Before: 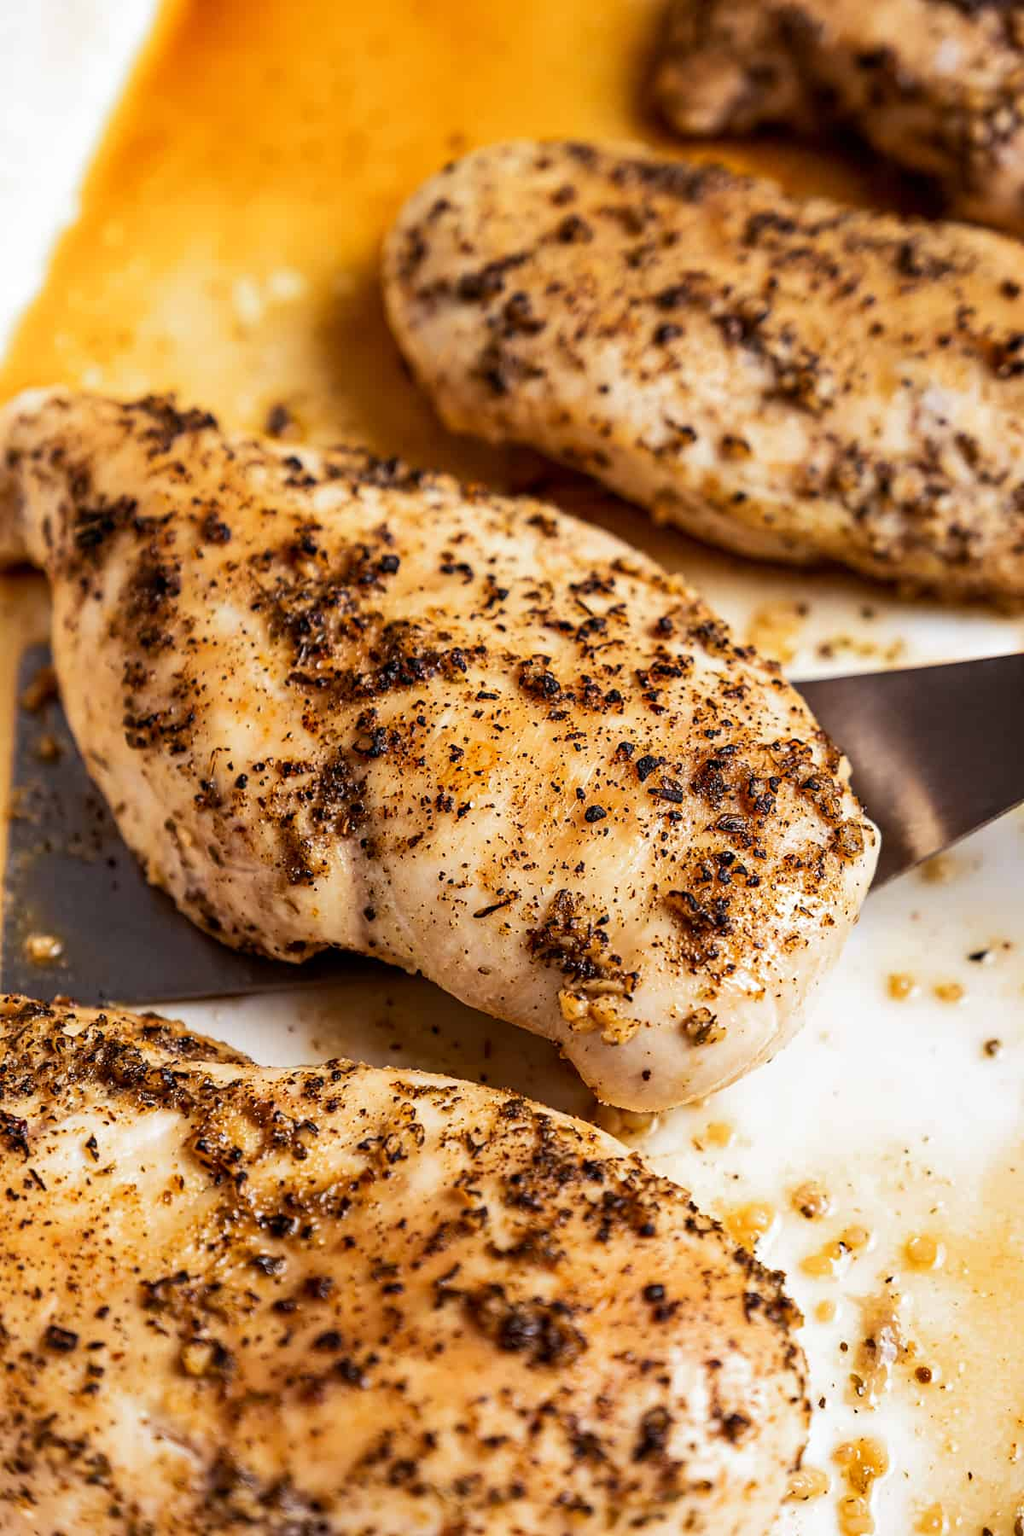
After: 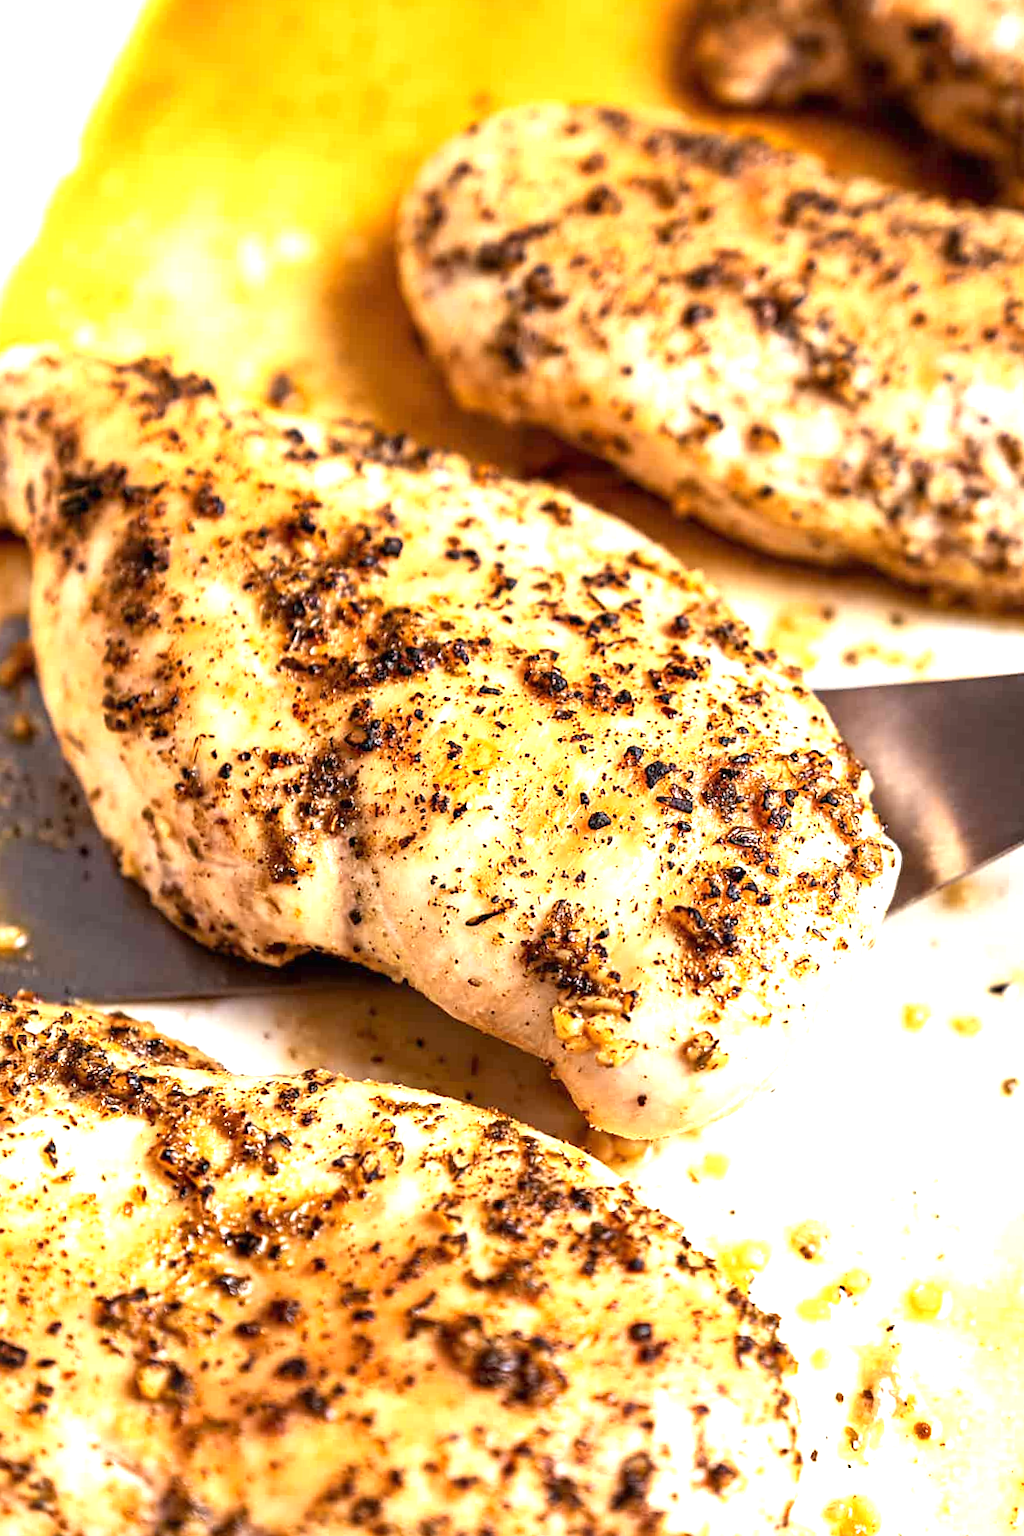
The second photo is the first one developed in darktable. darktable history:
tone equalizer: on, module defaults
exposure: black level correction 0, exposure 1.2 EV, compensate exposure bias true, compensate highlight preservation false
crop and rotate: angle -2.38°
